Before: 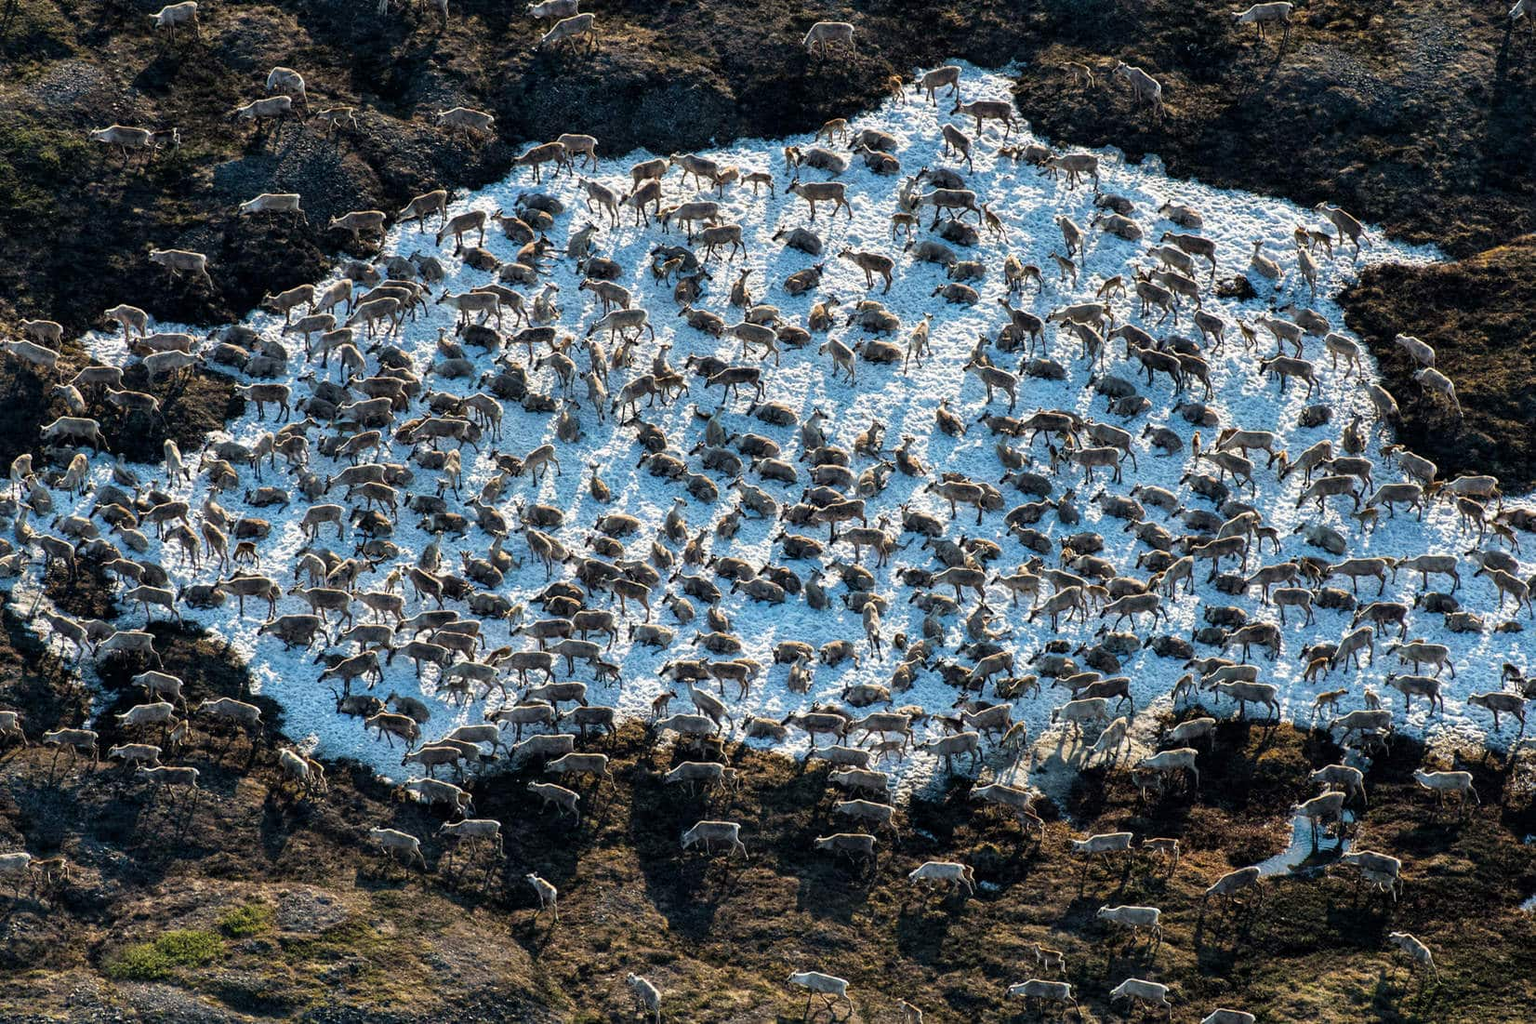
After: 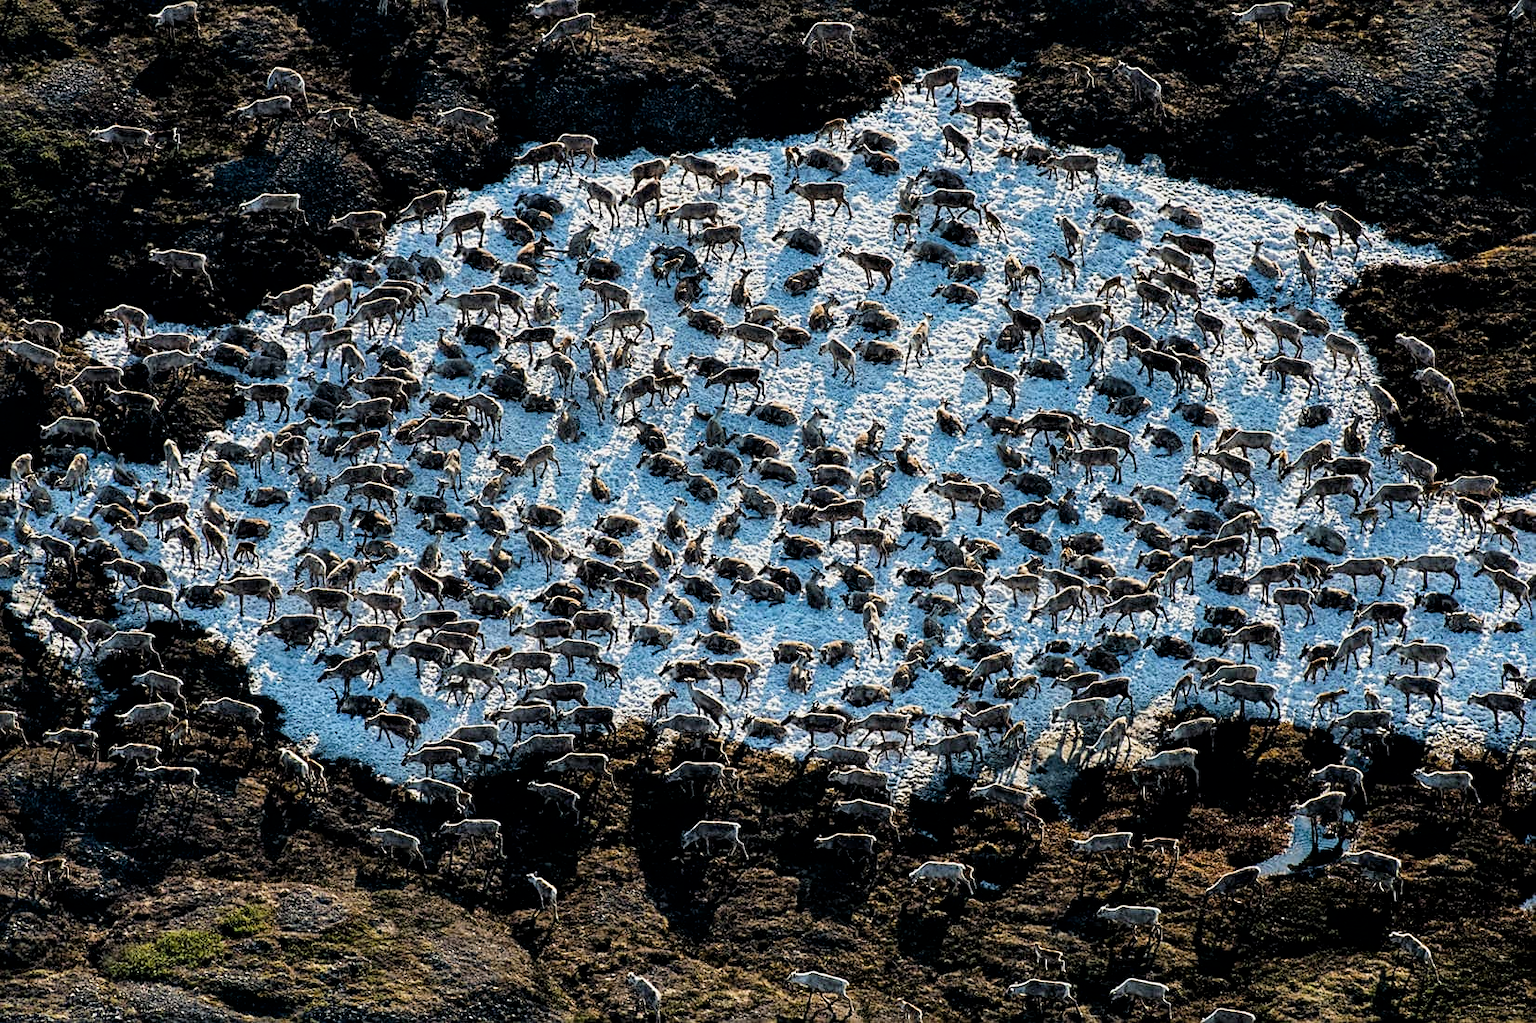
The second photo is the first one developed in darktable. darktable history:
filmic rgb: black relative exposure -12.07 EV, white relative exposure 2.81 EV, target black luminance 0%, hardness 8.03, latitude 69.75%, contrast 1.14, highlights saturation mix 11.36%, shadows ↔ highlights balance -0.388%, add noise in highlights 0.002, color science v3 (2019), use custom middle-gray values true, contrast in highlights soft
sharpen: on, module defaults
exposure: black level correction 0.009, exposure -0.161 EV, compensate highlight preservation false
